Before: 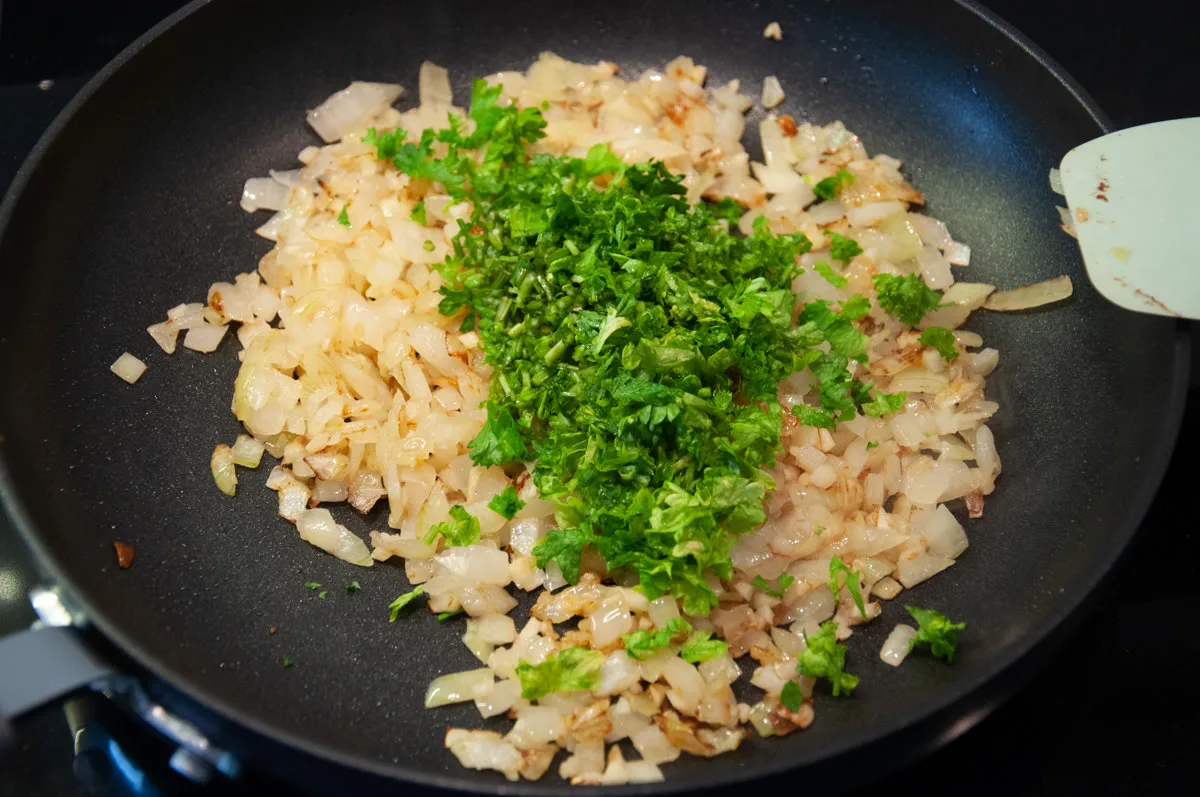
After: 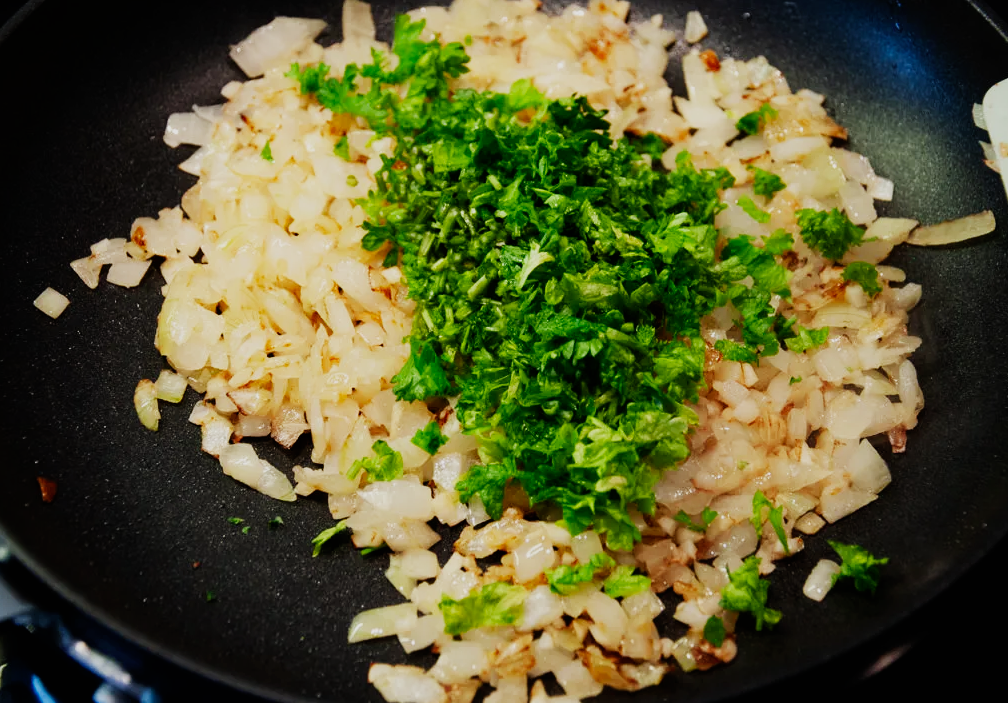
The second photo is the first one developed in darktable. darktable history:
sigmoid: contrast 1.81, skew -0.21, preserve hue 0%, red attenuation 0.1, red rotation 0.035, green attenuation 0.1, green rotation -0.017, blue attenuation 0.15, blue rotation -0.052, base primaries Rec2020
exposure: exposure -0.153 EV, compensate highlight preservation false
crop: left 6.446%, top 8.188%, right 9.538%, bottom 3.548%
